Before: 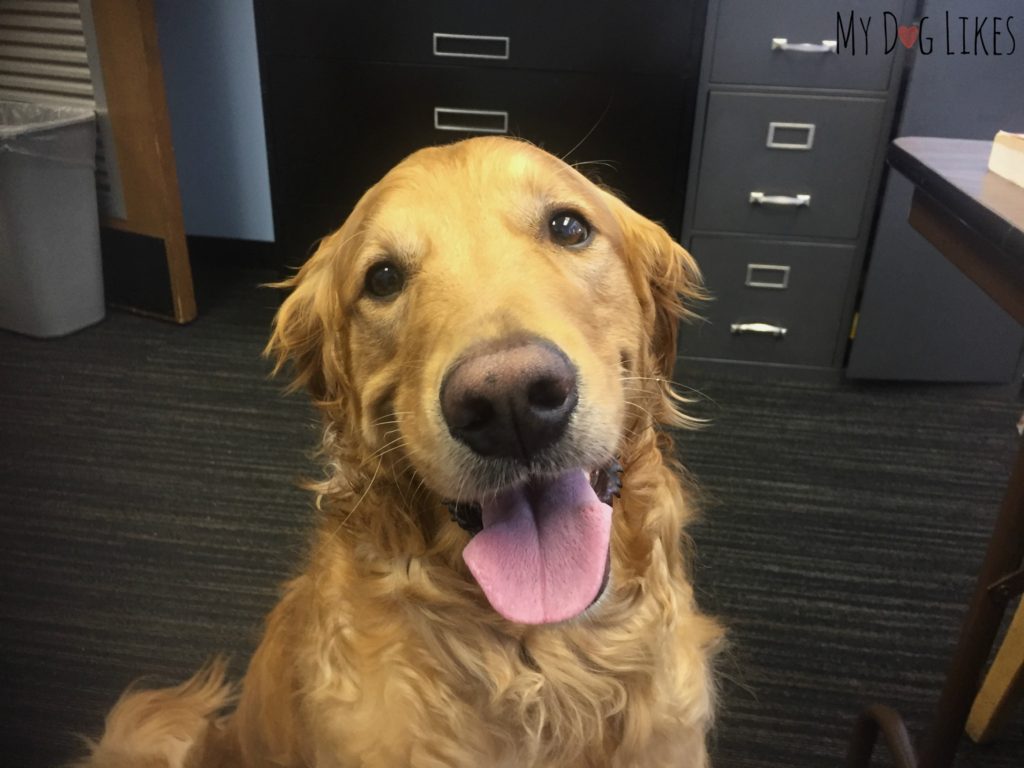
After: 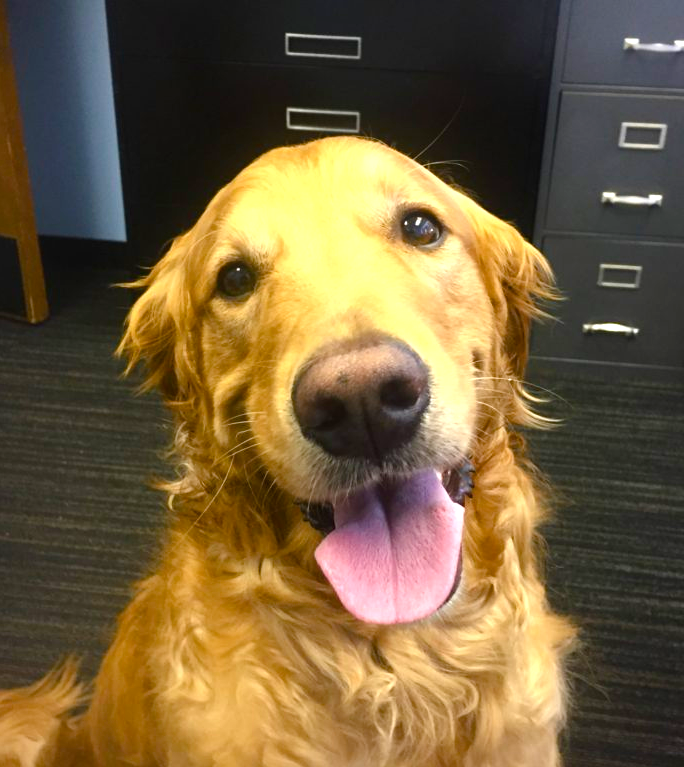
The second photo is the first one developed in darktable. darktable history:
tone equalizer: -8 EV -0.742 EV, -7 EV -0.691 EV, -6 EV -0.632 EV, -5 EV -0.407 EV, -3 EV 0.367 EV, -2 EV 0.6 EV, -1 EV 0.683 EV, +0 EV 0.774 EV, smoothing diameter 24.78%, edges refinement/feathering 14.78, preserve details guided filter
crop and rotate: left 14.504%, right 18.645%
color balance rgb: linear chroma grading › global chroma 9.663%, perceptual saturation grading › global saturation 20%, perceptual saturation grading › highlights -25.16%, perceptual saturation grading › shadows 25.417%, global vibrance 20%
